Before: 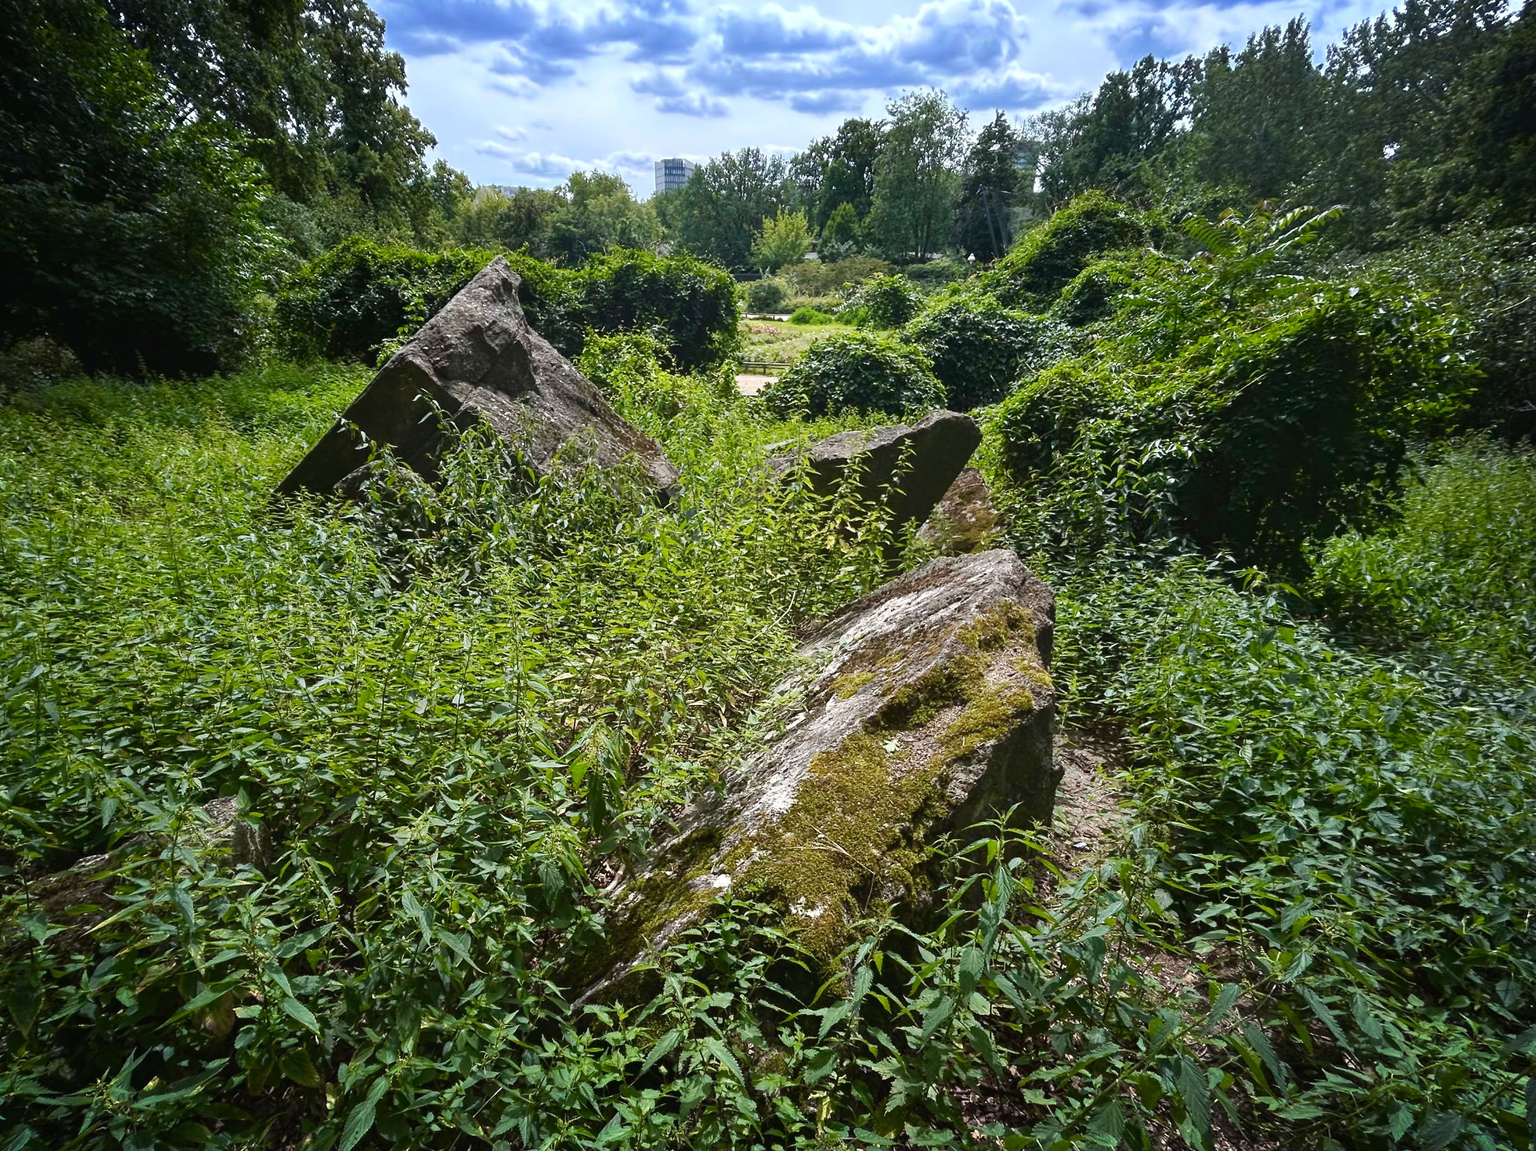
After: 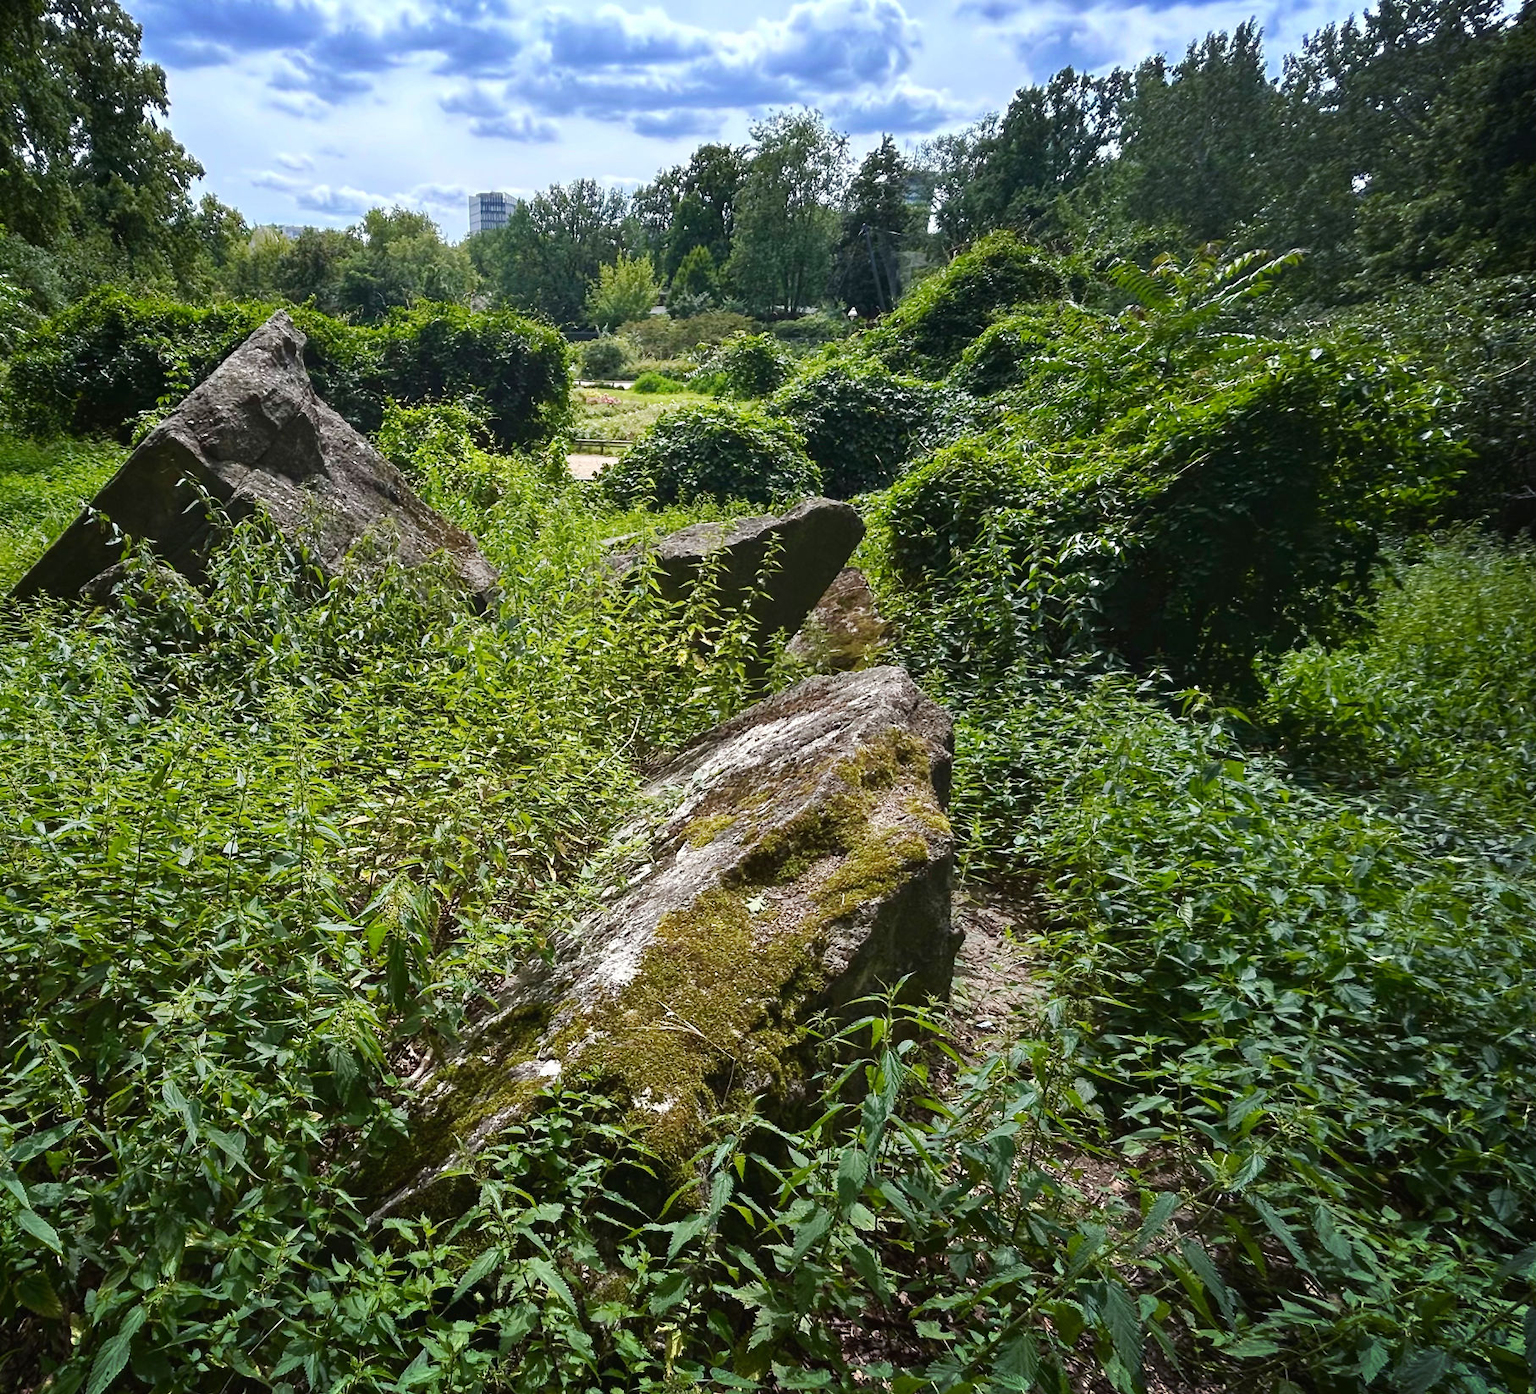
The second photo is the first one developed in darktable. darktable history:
tone equalizer: on, module defaults
crop: left 17.467%, bottom 0.036%
